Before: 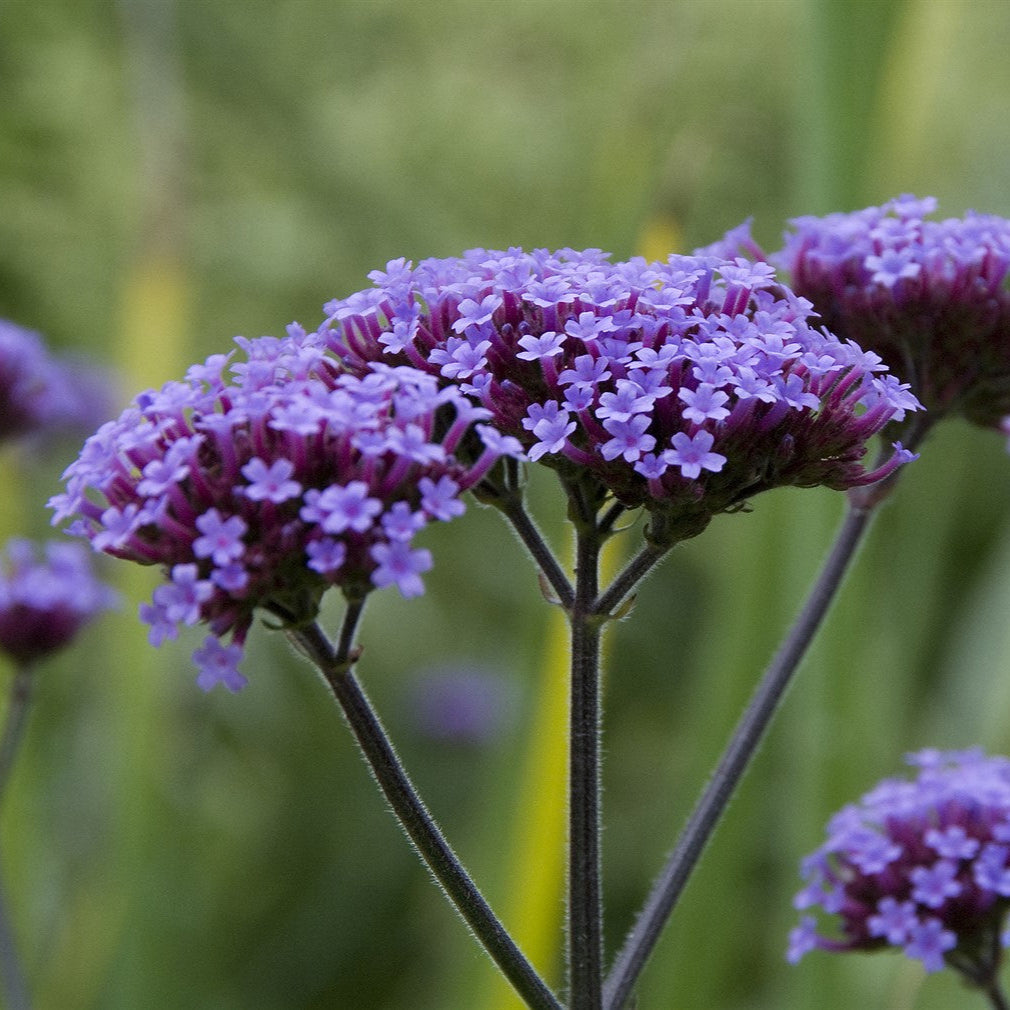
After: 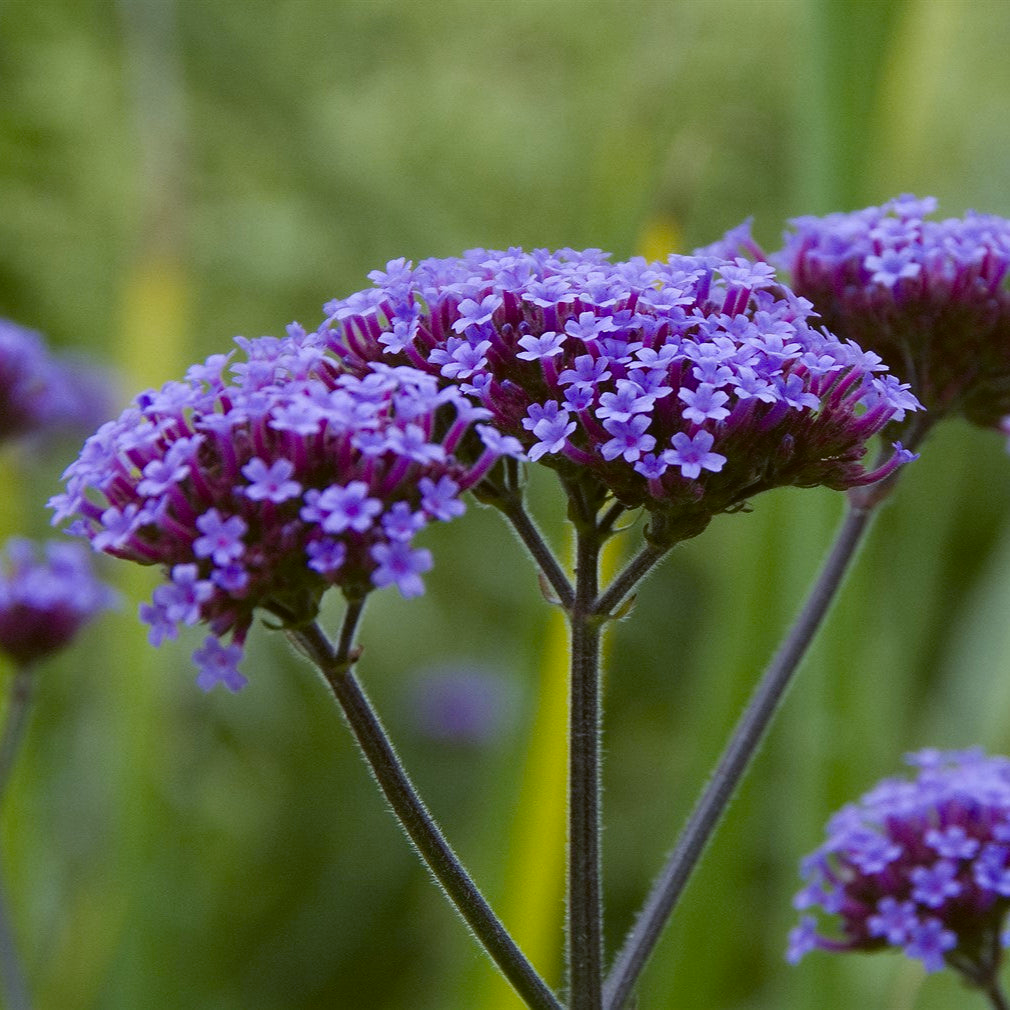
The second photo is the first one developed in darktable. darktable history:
color balance rgb: linear chroma grading › shadows -8%, linear chroma grading › global chroma 10%, perceptual saturation grading › global saturation 2%, perceptual saturation grading › highlights -2%, perceptual saturation grading › mid-tones 4%, perceptual saturation grading › shadows 8%, perceptual brilliance grading › global brilliance 2%, perceptual brilliance grading › highlights -4%, global vibrance 16%, saturation formula JzAzBz (2021)
color balance: lift [1.004, 1.002, 1.002, 0.998], gamma [1, 1.007, 1.002, 0.993], gain [1, 0.977, 1.013, 1.023], contrast -3.64%
